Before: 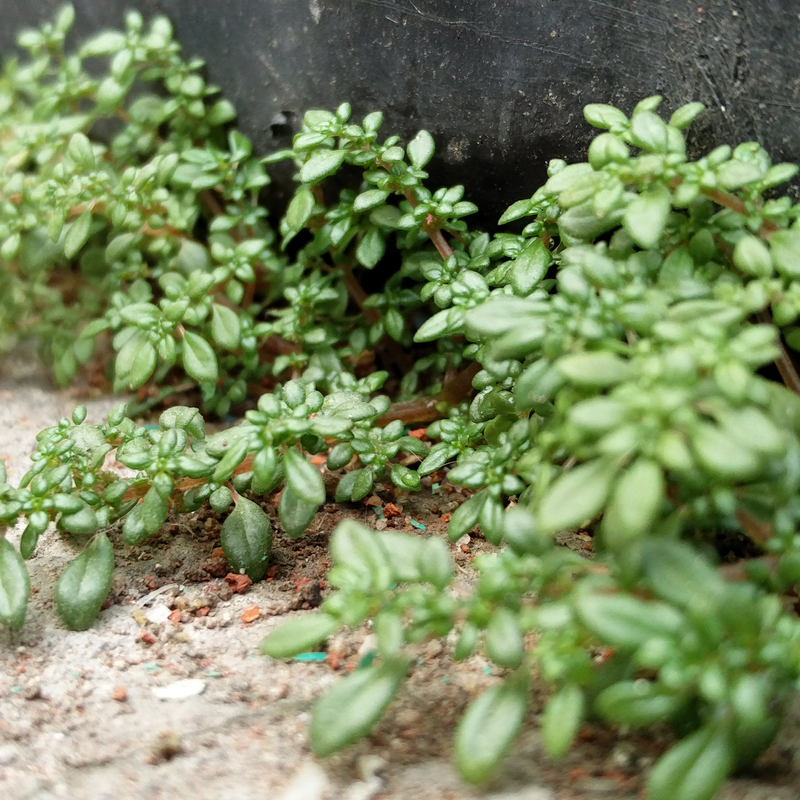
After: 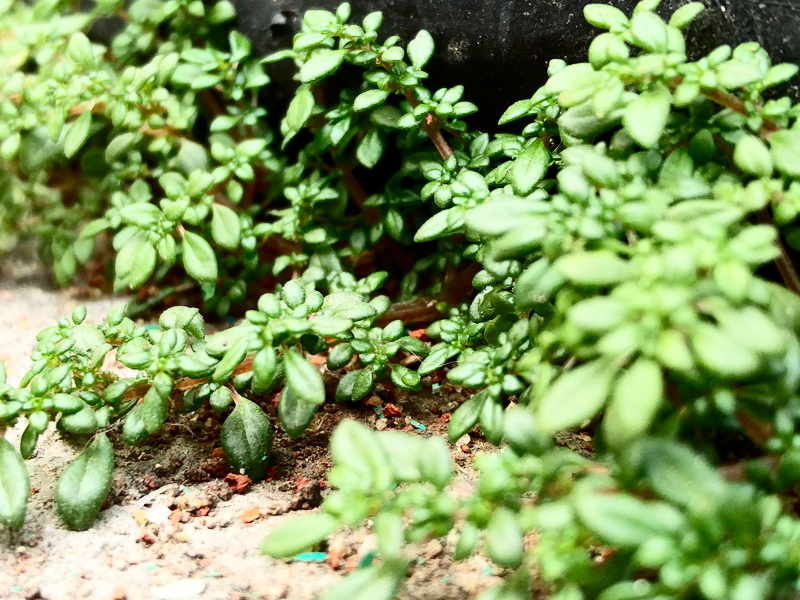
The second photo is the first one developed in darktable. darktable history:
crop and rotate: top 12.5%, bottom 12.5%
contrast brightness saturation: contrast 0.4, brightness 0.05, saturation 0.25
